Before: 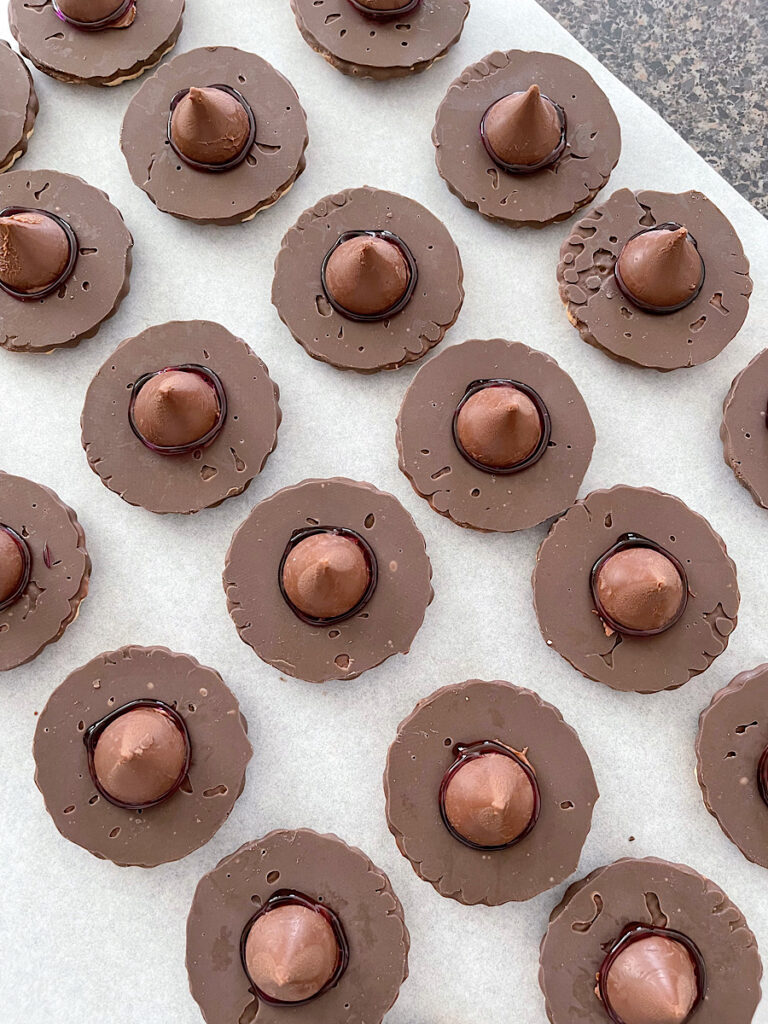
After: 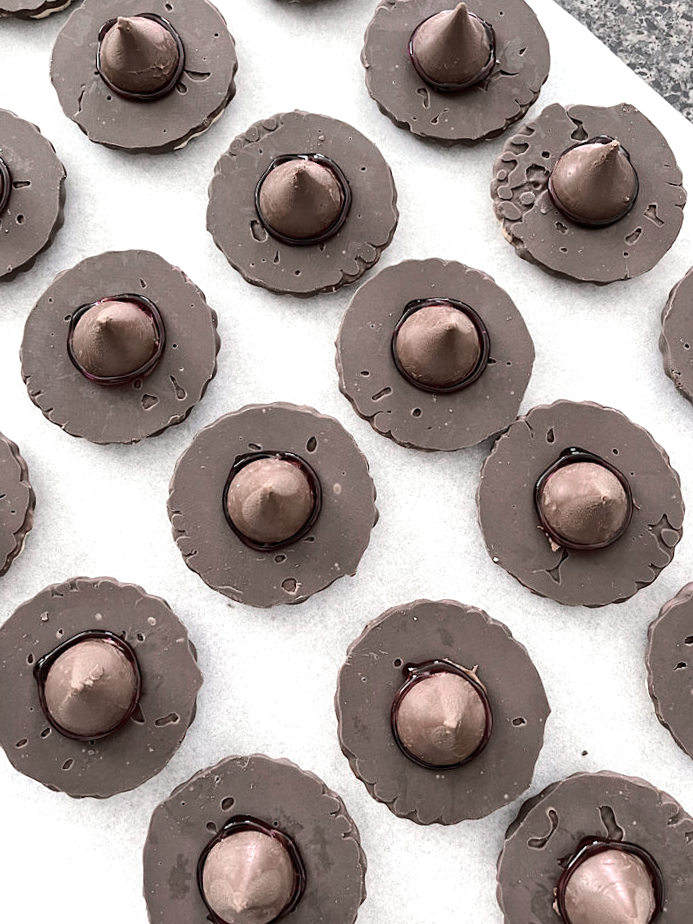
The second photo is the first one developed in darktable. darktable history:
exposure: exposure -0.242 EV, compensate highlight preservation false
tone equalizer: -8 EV -0.75 EV, -7 EV -0.7 EV, -6 EV -0.6 EV, -5 EV -0.4 EV, -3 EV 0.4 EV, -2 EV 0.6 EV, -1 EV 0.7 EV, +0 EV 0.75 EV, edges refinement/feathering 500, mask exposure compensation -1.57 EV, preserve details no
crop and rotate: angle 1.96°, left 5.673%, top 5.673%
color zones: curves: ch0 [(0, 0.6) (0.129, 0.508) (0.193, 0.483) (0.429, 0.5) (0.571, 0.5) (0.714, 0.5) (0.857, 0.5) (1, 0.6)]; ch1 [(0, 0.481) (0.112, 0.245) (0.213, 0.223) (0.429, 0.233) (0.571, 0.231) (0.683, 0.242) (0.857, 0.296) (1, 0.481)]
